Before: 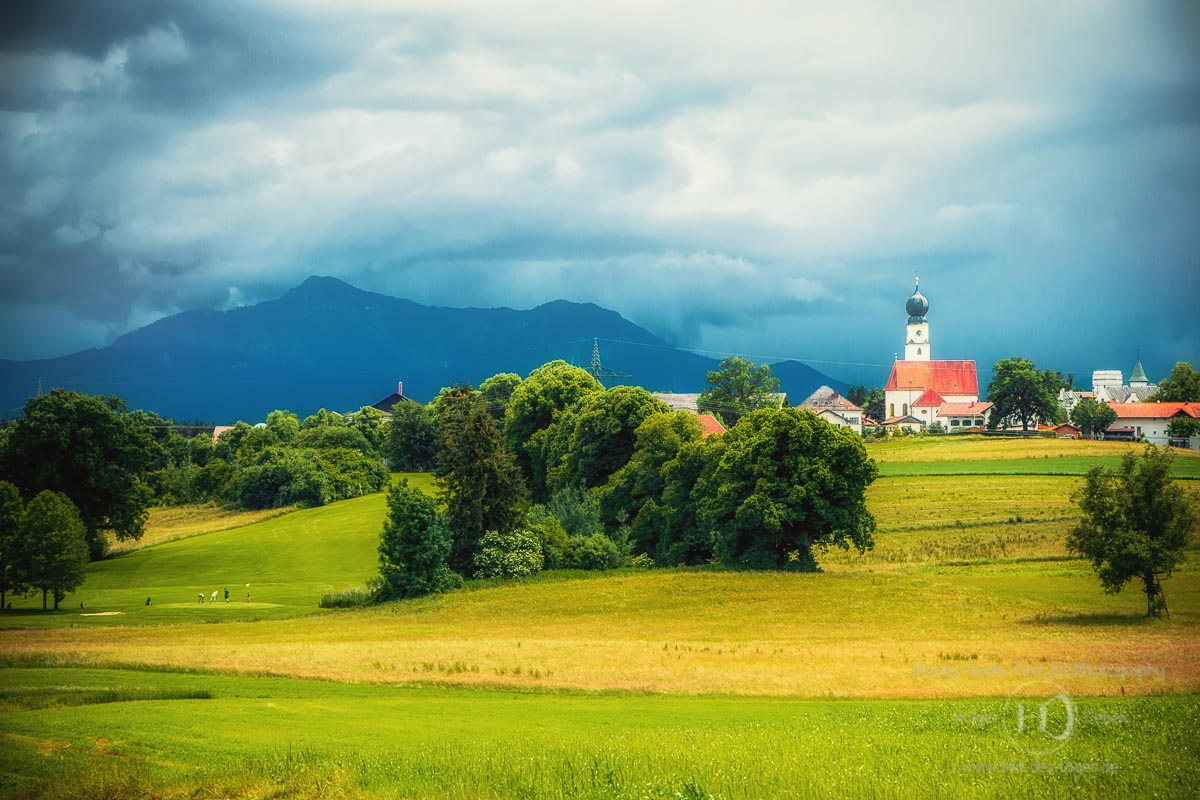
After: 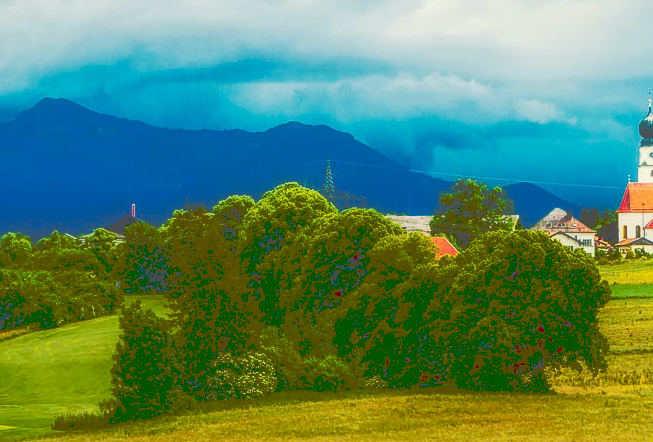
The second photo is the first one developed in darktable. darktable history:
tone curve: curves: ch0 [(0, 0) (0.003, 0.319) (0.011, 0.319) (0.025, 0.319) (0.044, 0.323) (0.069, 0.324) (0.1, 0.328) (0.136, 0.329) (0.177, 0.337) (0.224, 0.351) (0.277, 0.373) (0.335, 0.413) (0.399, 0.458) (0.468, 0.533) (0.543, 0.617) (0.623, 0.71) (0.709, 0.783) (0.801, 0.849) (0.898, 0.911) (1, 1)], preserve colors none
color balance rgb: shadows lift › chroma 0.832%, shadows lift › hue 111.44°, power › chroma 0.67%, power › hue 60°, perceptual saturation grading › global saturation 53.687%, perceptual saturation grading › highlights -50.21%, perceptual saturation grading › mid-tones 39.758%, perceptual saturation grading › shadows 30.045%, global vibrance 20%
crop and rotate: left 22.251%, top 22.343%, right 23.287%, bottom 22.293%
contrast brightness saturation: contrast 0.102, brightness -0.257, saturation 0.15
